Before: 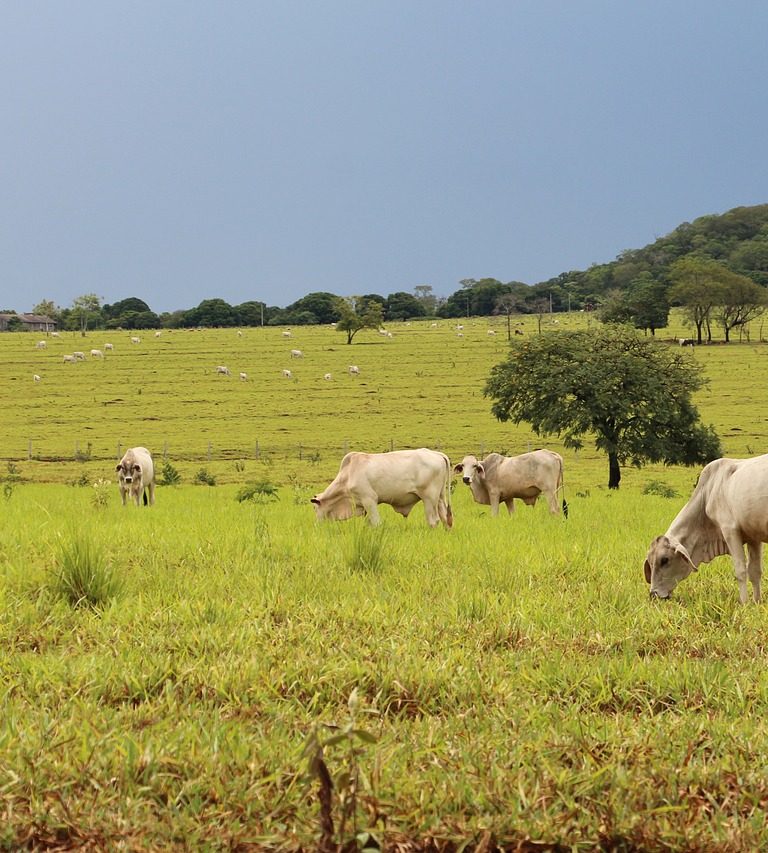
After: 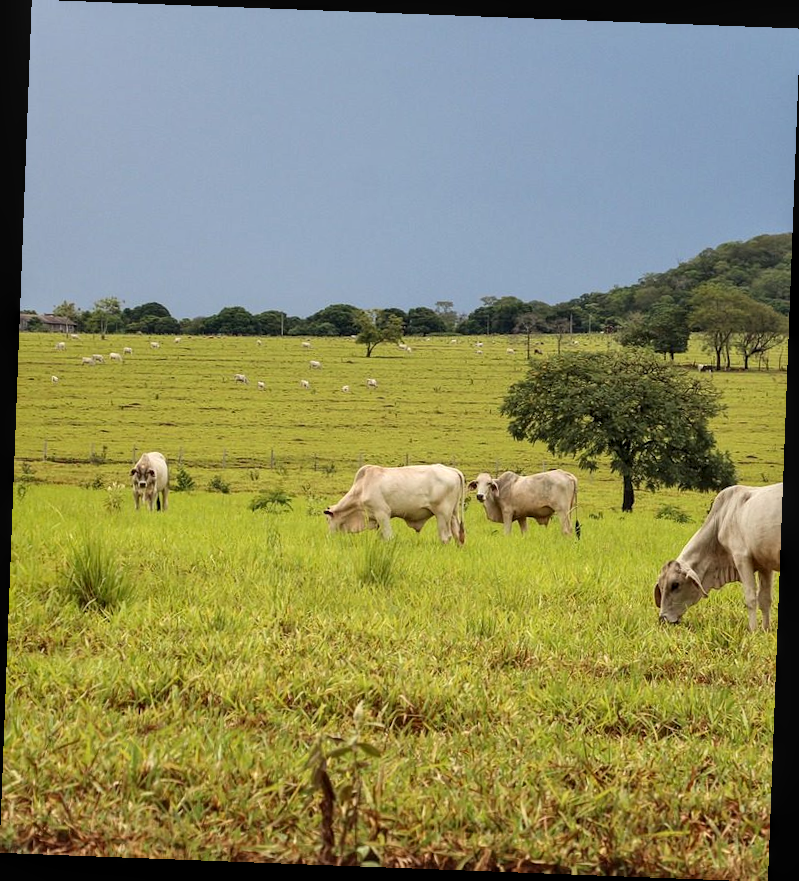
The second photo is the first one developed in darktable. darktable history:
local contrast: on, module defaults
rotate and perspective: rotation 2.17°, automatic cropping off
